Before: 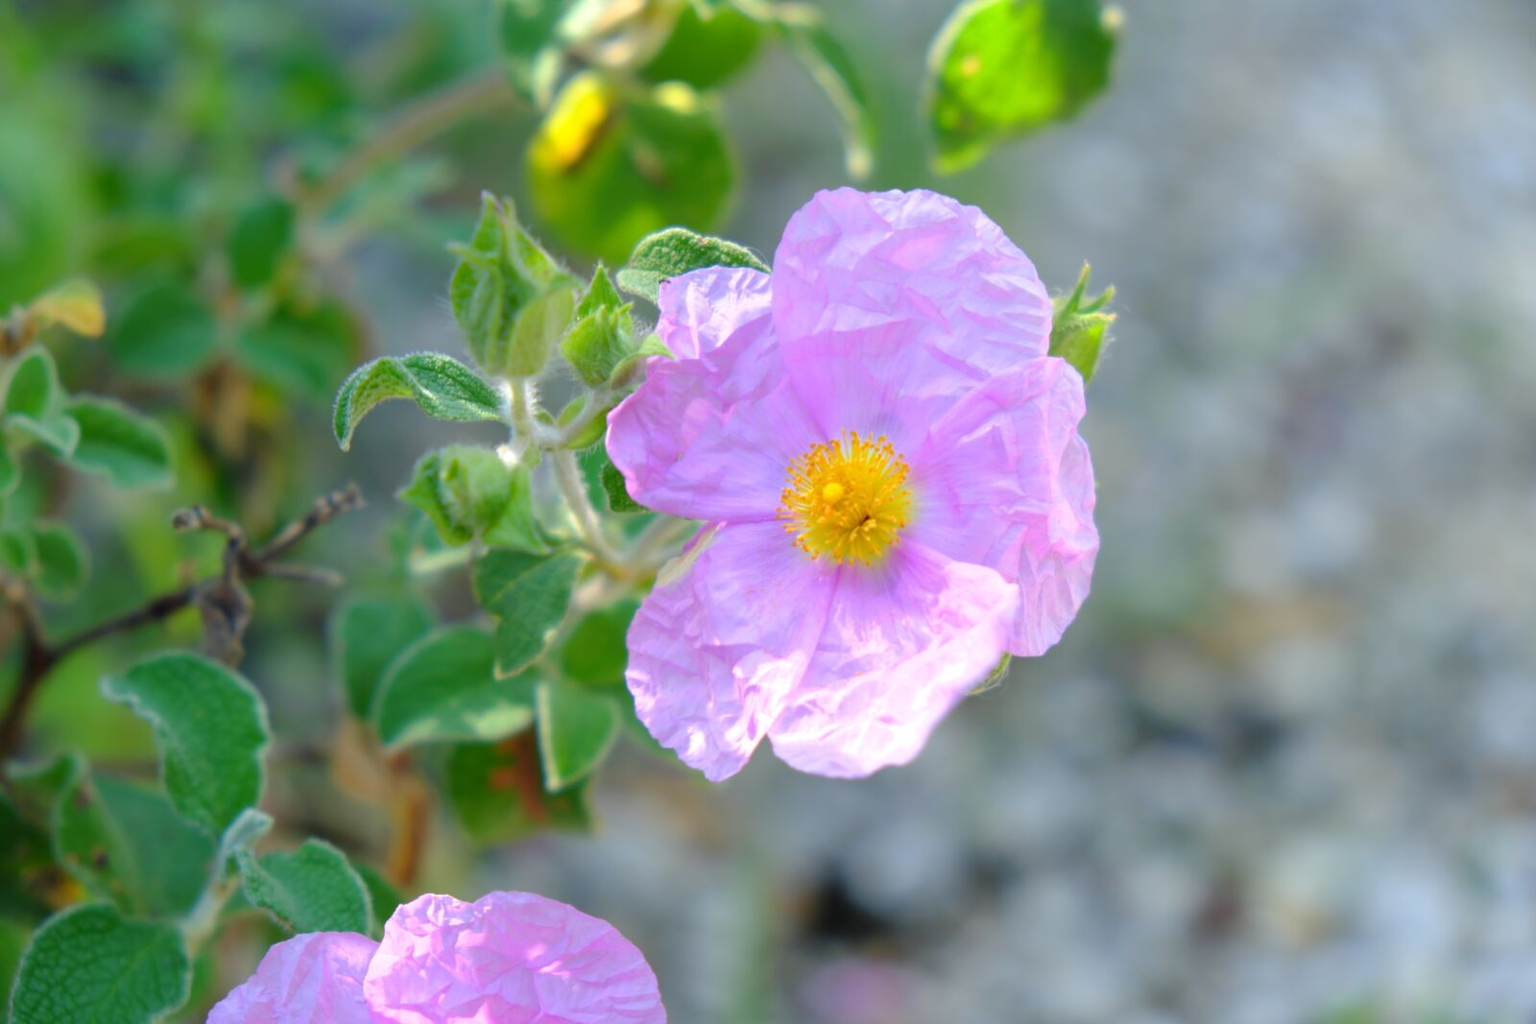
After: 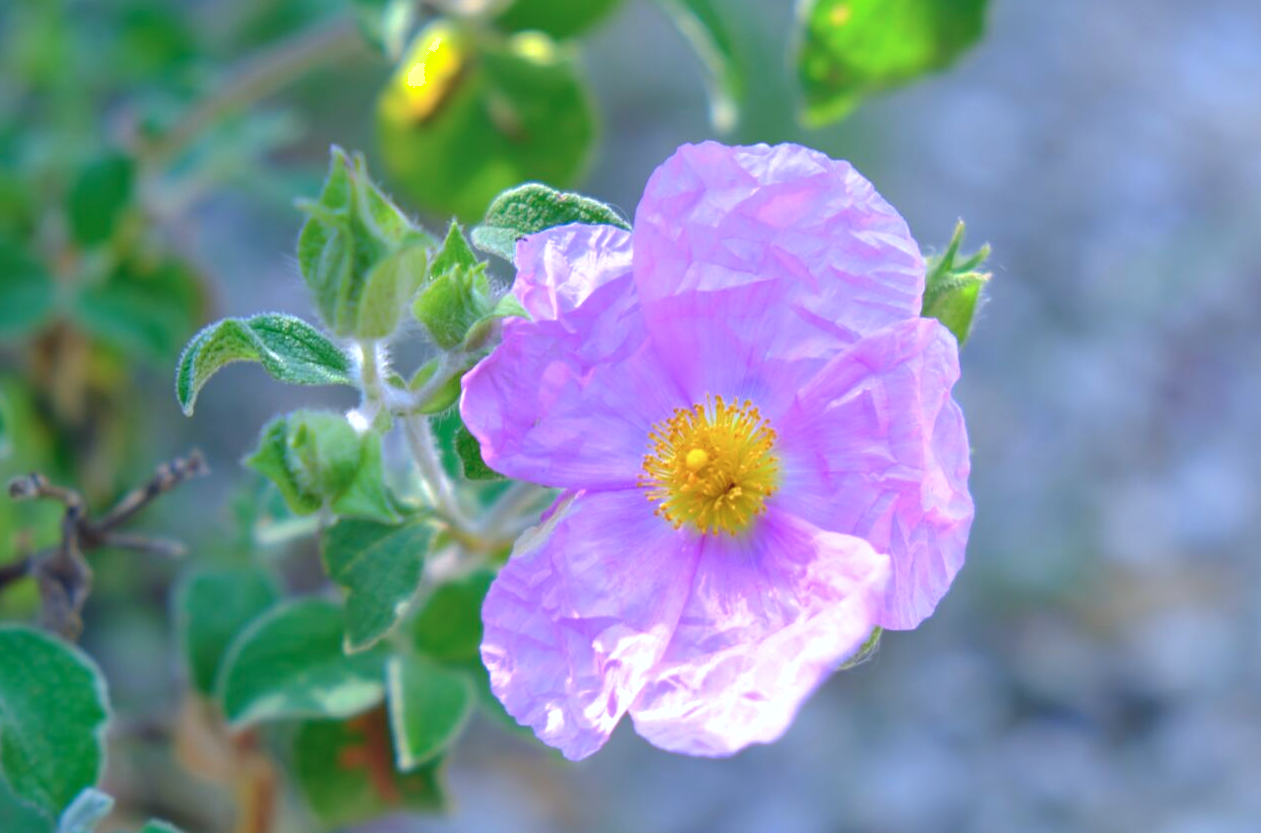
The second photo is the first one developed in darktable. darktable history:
sharpen: amount 0.2
shadows and highlights: on, module defaults
crop and rotate: left 10.77%, top 5.1%, right 10.41%, bottom 16.76%
exposure: exposure 0.15 EV, compensate highlight preservation false
color calibration: illuminant as shot in camera, x 0.379, y 0.396, temperature 4138.76 K
